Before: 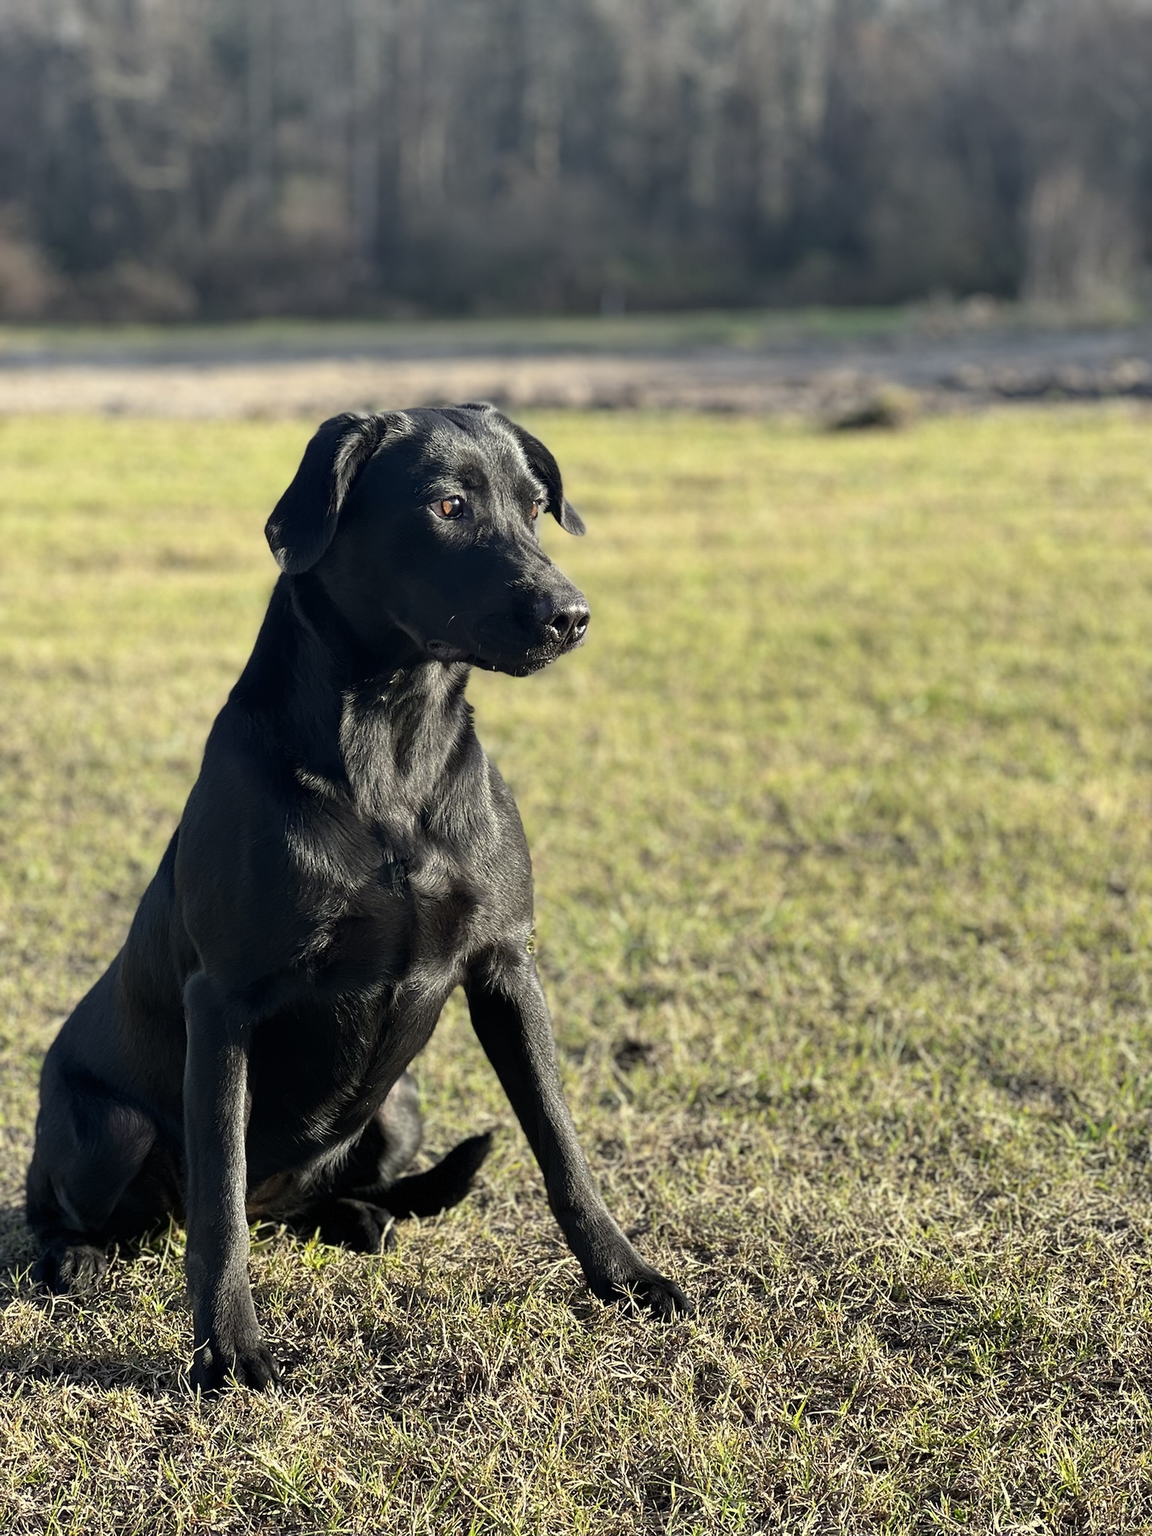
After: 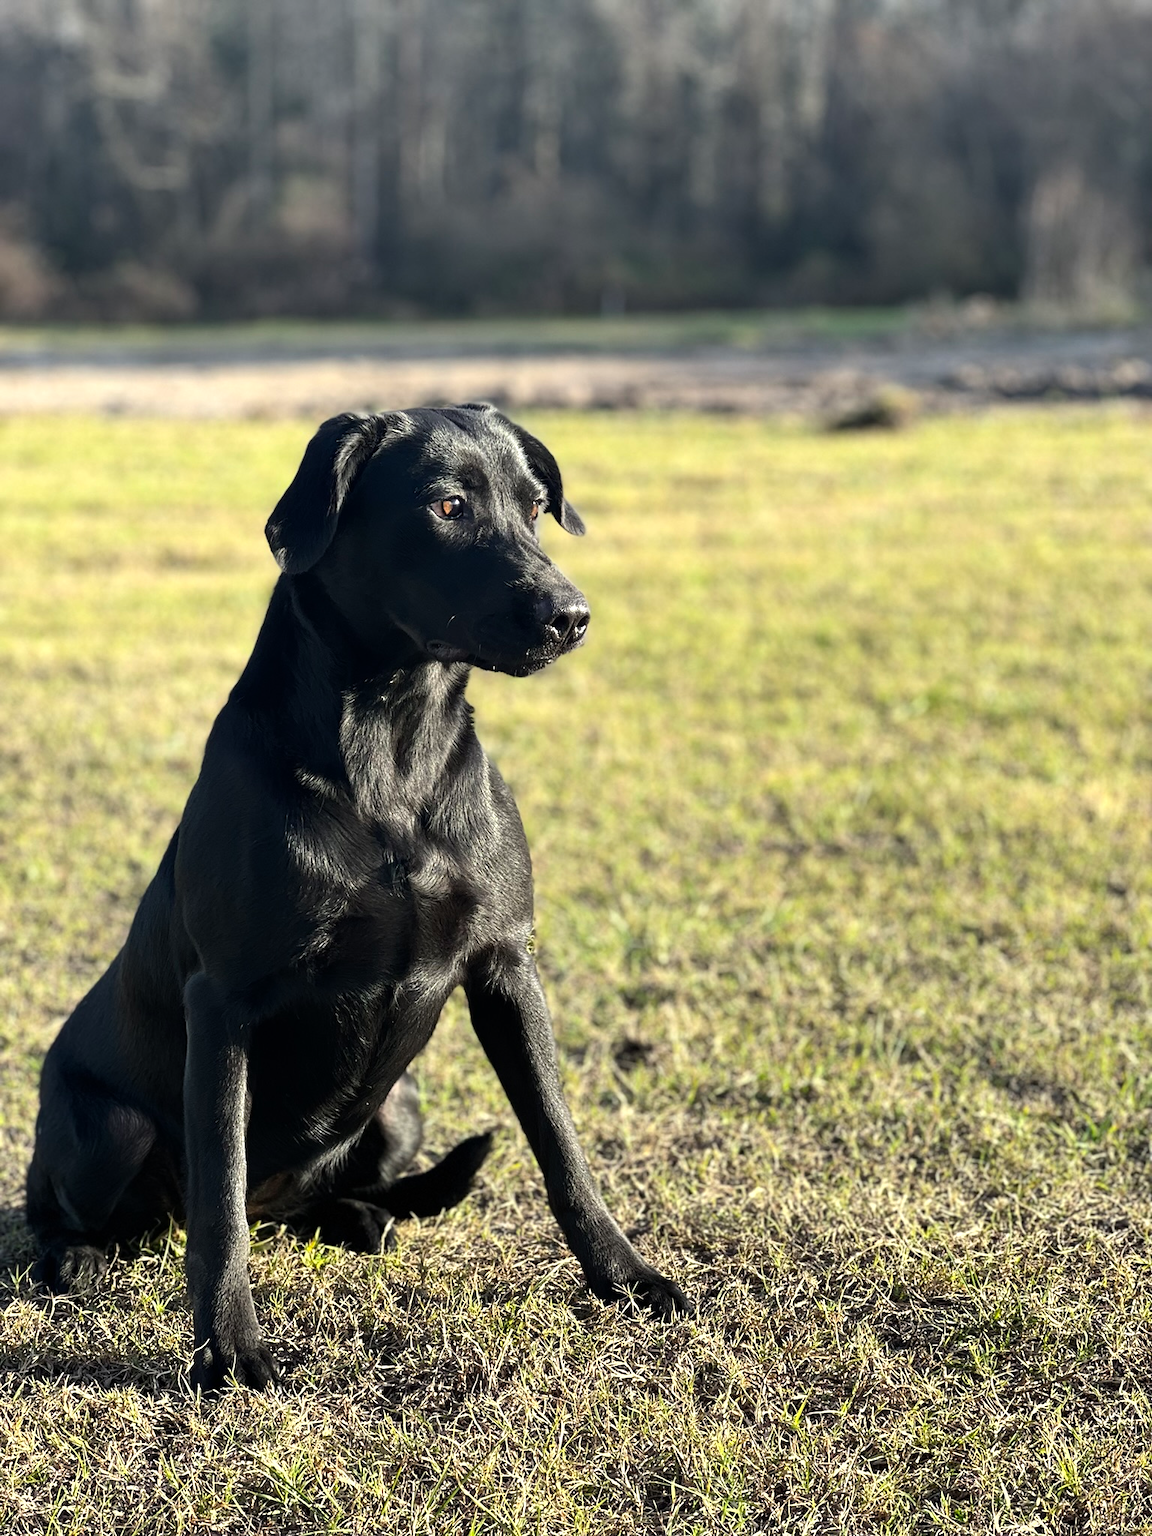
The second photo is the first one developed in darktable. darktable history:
tone equalizer: -8 EV -0.441 EV, -7 EV -0.356 EV, -6 EV -0.328 EV, -5 EV -0.193 EV, -3 EV 0.204 EV, -2 EV 0.357 EV, -1 EV 0.381 EV, +0 EV 0.406 EV, edges refinement/feathering 500, mask exposure compensation -1.57 EV, preserve details no
